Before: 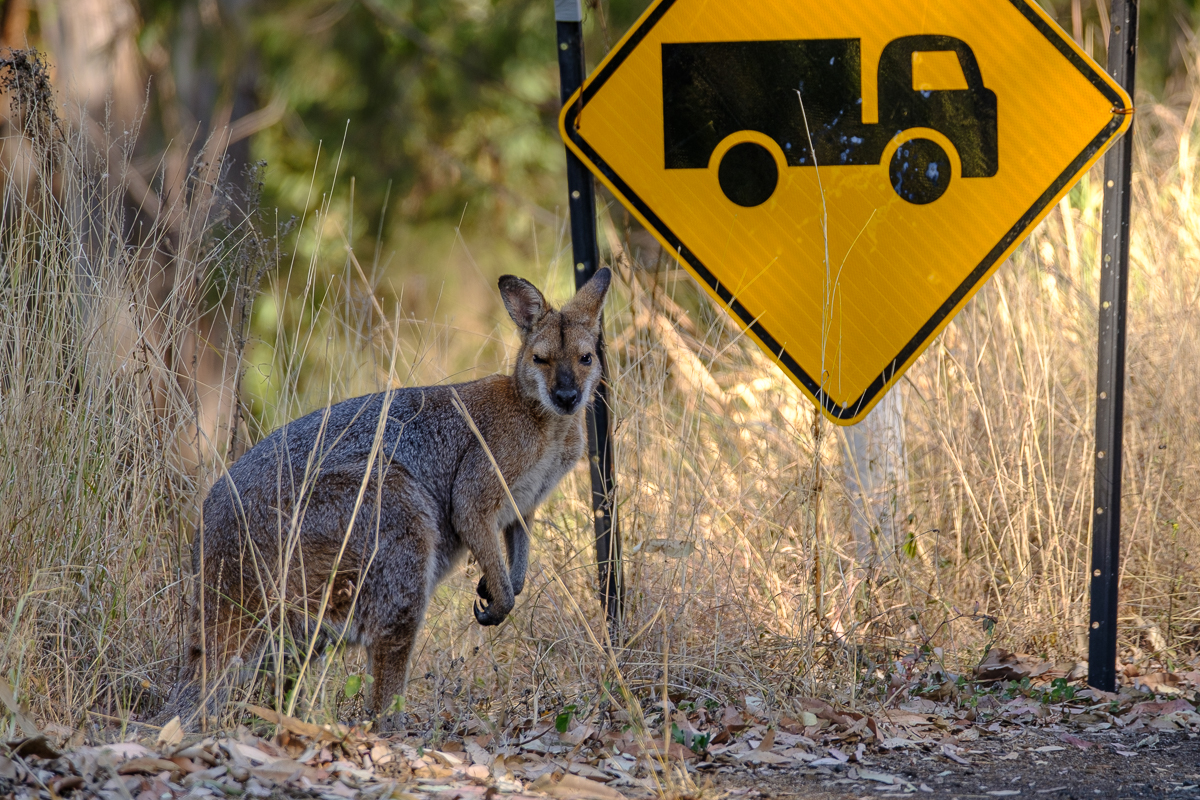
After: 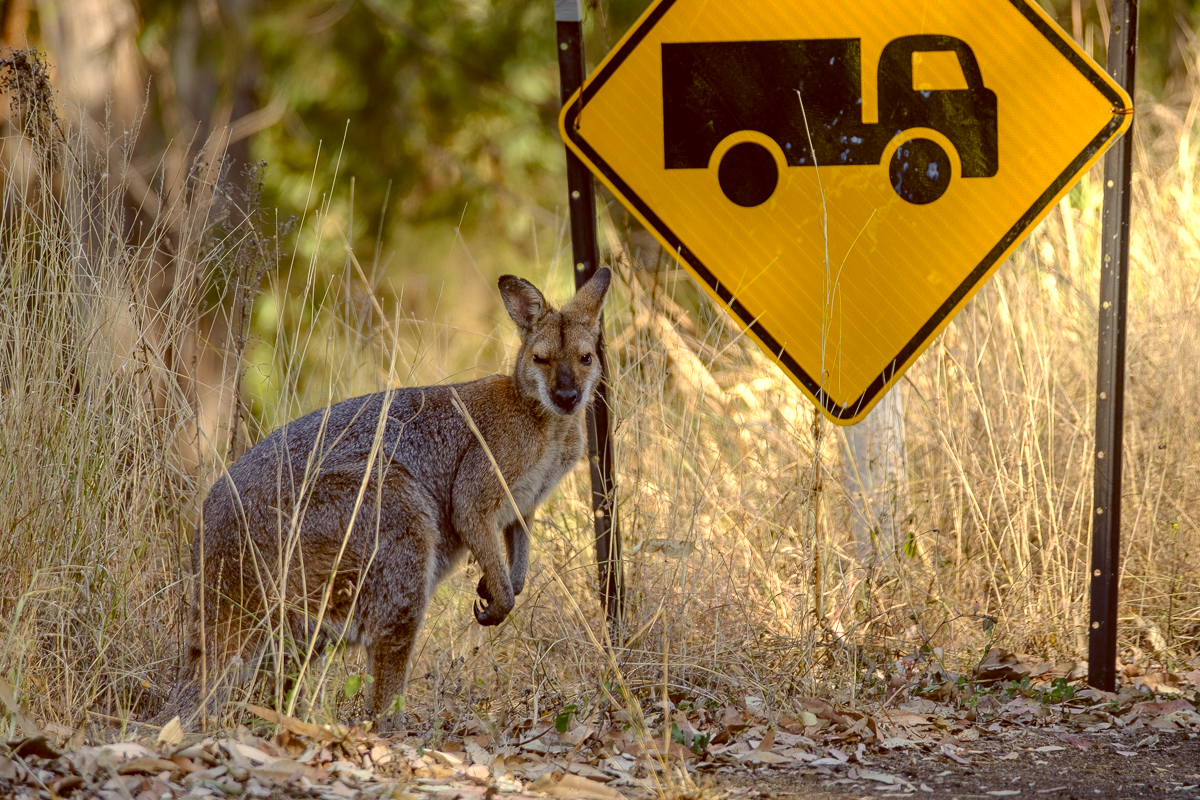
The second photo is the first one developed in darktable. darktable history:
color balance: lift [1.001, 1.007, 1, 0.993], gamma [1.023, 1.026, 1.01, 0.974], gain [0.964, 1.059, 1.073, 0.927]
shadows and highlights: shadows -12.5, white point adjustment 4, highlights 28.33
color zones: curves: ch0 [(0, 0.5) (0.143, 0.5) (0.286, 0.5) (0.429, 0.5) (0.62, 0.489) (0.714, 0.445) (0.844, 0.496) (1, 0.5)]; ch1 [(0, 0.5) (0.143, 0.5) (0.286, 0.5) (0.429, 0.5) (0.571, 0.5) (0.714, 0.523) (0.857, 0.5) (1, 0.5)]
